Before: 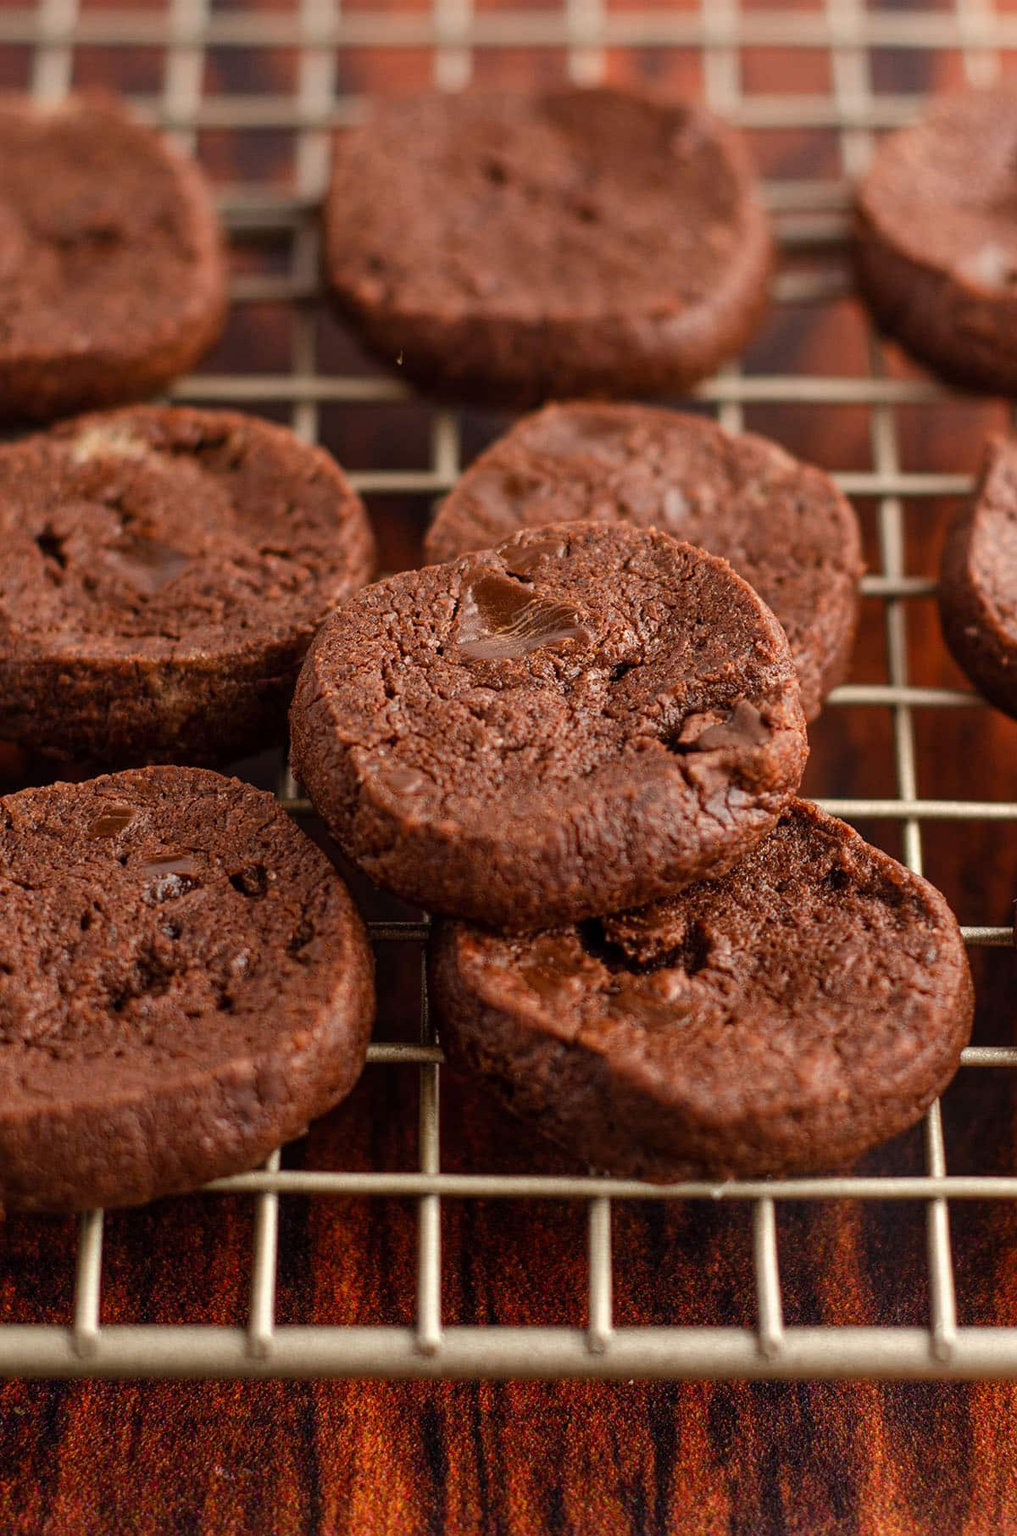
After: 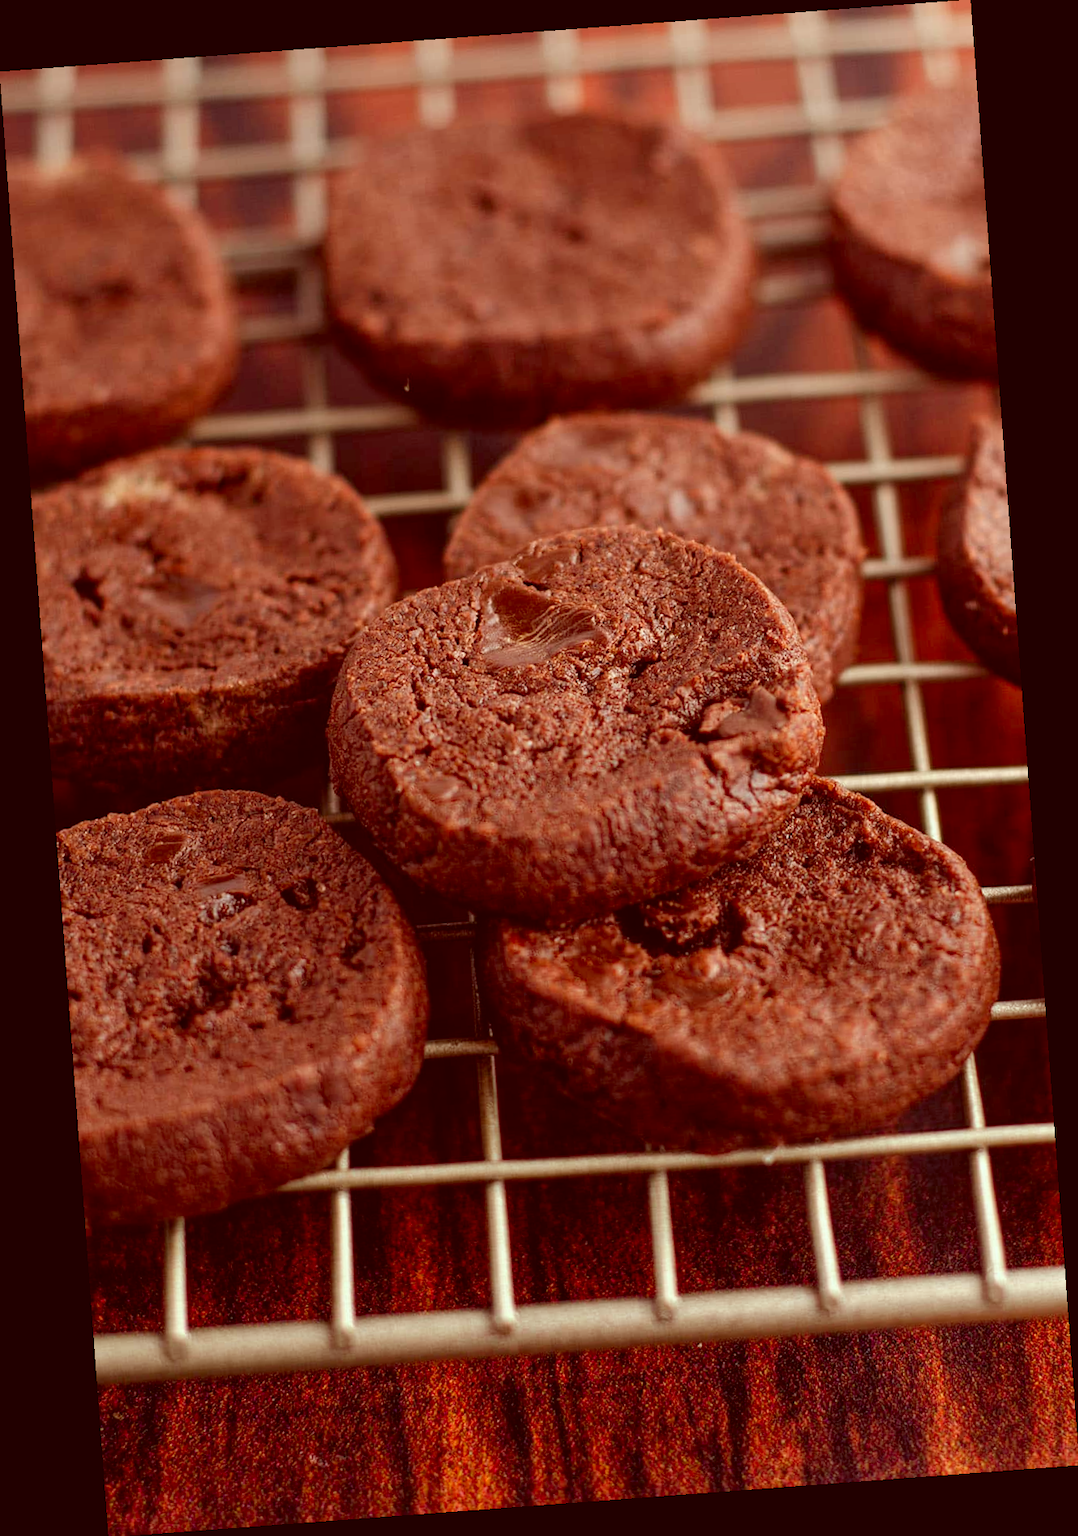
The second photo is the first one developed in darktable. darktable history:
rotate and perspective: rotation -4.25°, automatic cropping off
color correction: highlights a* -7.23, highlights b* -0.161, shadows a* 20.08, shadows b* 11.73
